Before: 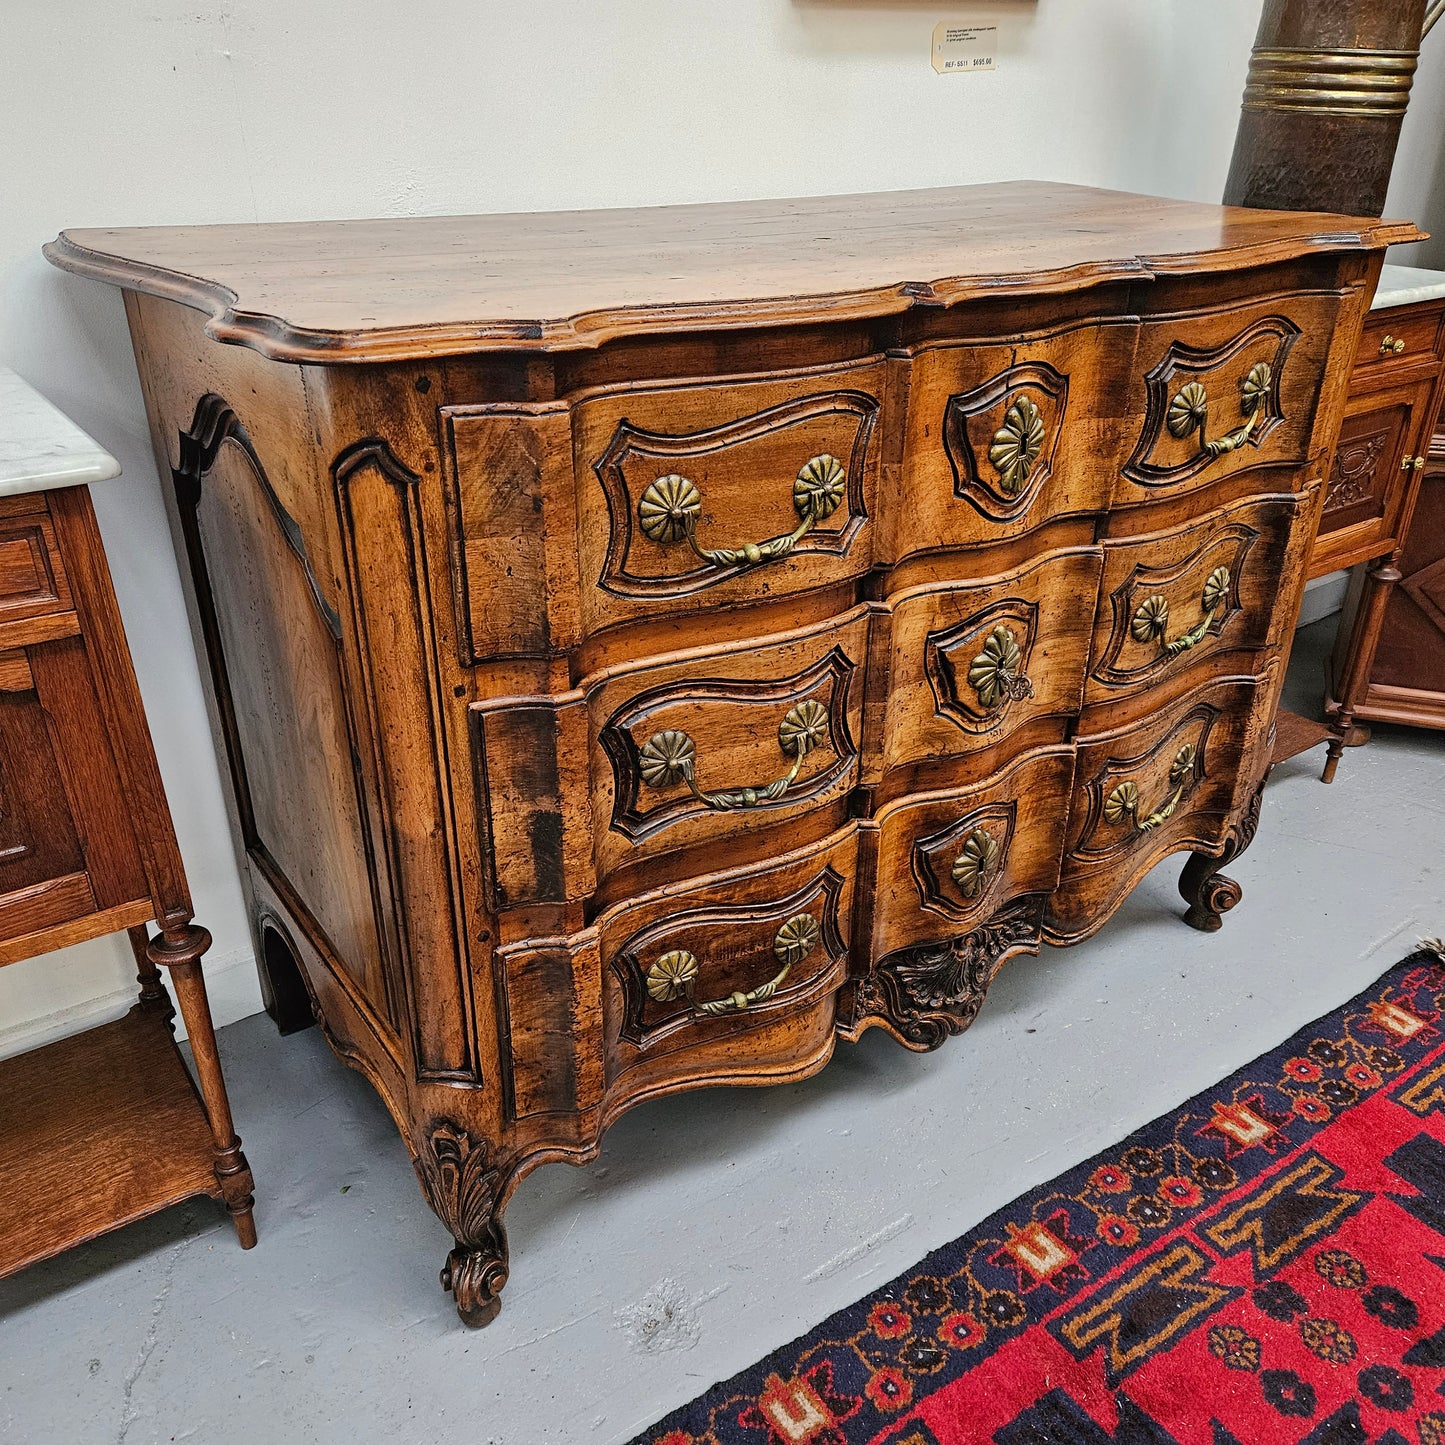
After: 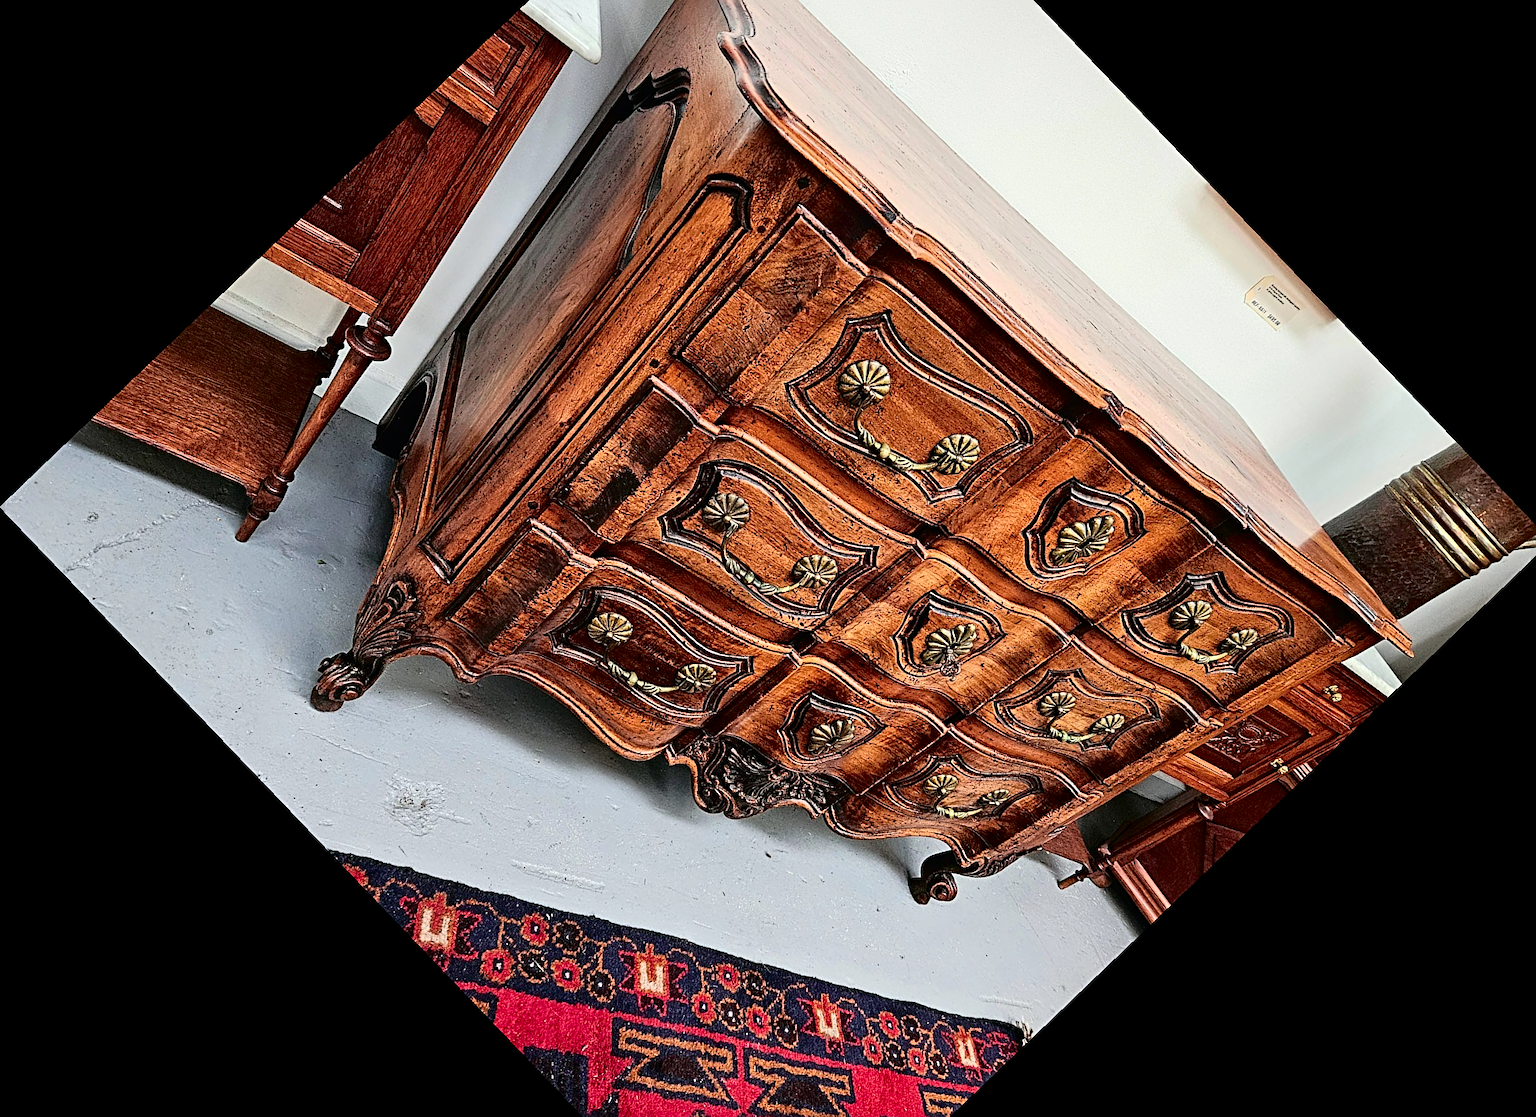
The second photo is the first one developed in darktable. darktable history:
white balance: emerald 1
crop and rotate: angle -46.26°, top 16.234%, right 0.912%, bottom 11.704%
contrast brightness saturation: contrast 0.24, brightness 0.09
tone curve: curves: ch0 [(0, 0) (0.126, 0.061) (0.362, 0.382) (0.498, 0.498) (0.706, 0.712) (1, 1)]; ch1 [(0, 0) (0.5, 0.497) (0.55, 0.578) (1, 1)]; ch2 [(0, 0) (0.44, 0.424) (0.489, 0.486) (0.537, 0.538) (1, 1)], color space Lab, independent channels, preserve colors none
base curve: curves: ch0 [(0, 0) (0.303, 0.277) (1, 1)]
color zones: curves: ch0 [(0, 0.5) (0.143, 0.5) (0.286, 0.5) (0.429, 0.5) (0.571, 0.5) (0.714, 0.476) (0.857, 0.5) (1, 0.5)]; ch2 [(0, 0.5) (0.143, 0.5) (0.286, 0.5) (0.429, 0.5) (0.571, 0.5) (0.714, 0.487) (0.857, 0.5) (1, 0.5)]
sharpen: radius 2.767
shadows and highlights: radius 93.07, shadows -14.46, white point adjustment 0.23, highlights 31.48, compress 48.23%, highlights color adjustment 52.79%, soften with gaussian
